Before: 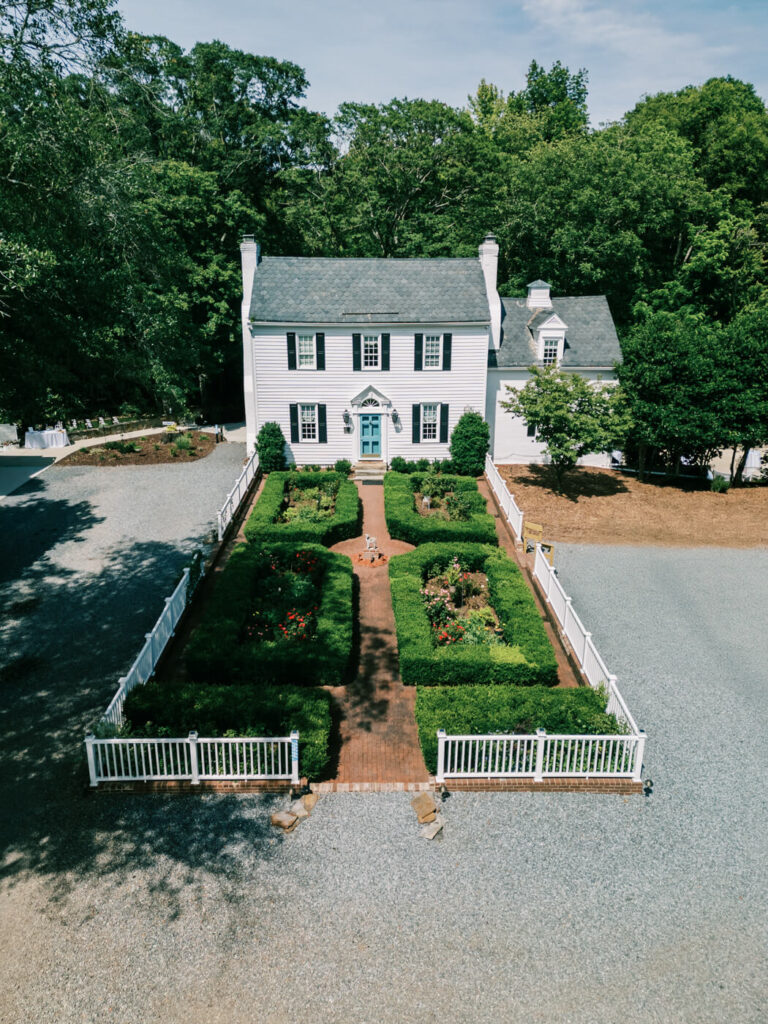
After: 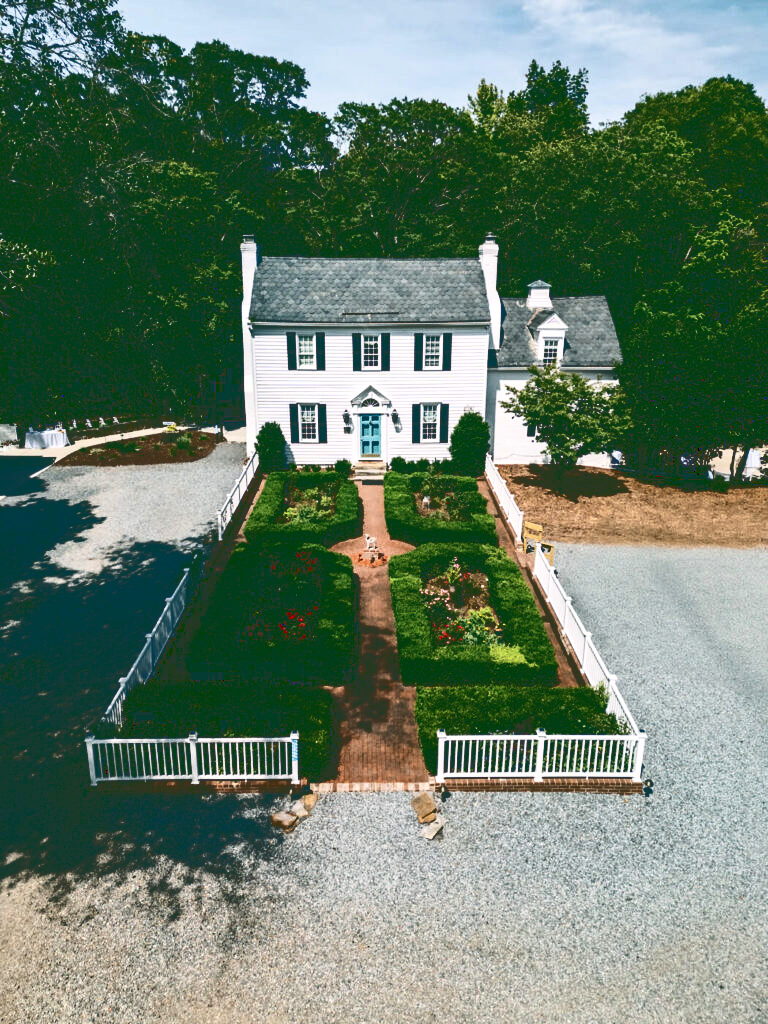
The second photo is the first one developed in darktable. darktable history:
base curve: curves: ch0 [(0, 0.036) (0.083, 0.04) (0.804, 1)]
contrast brightness saturation: contrast 0.234, brightness 0.108, saturation 0.291
